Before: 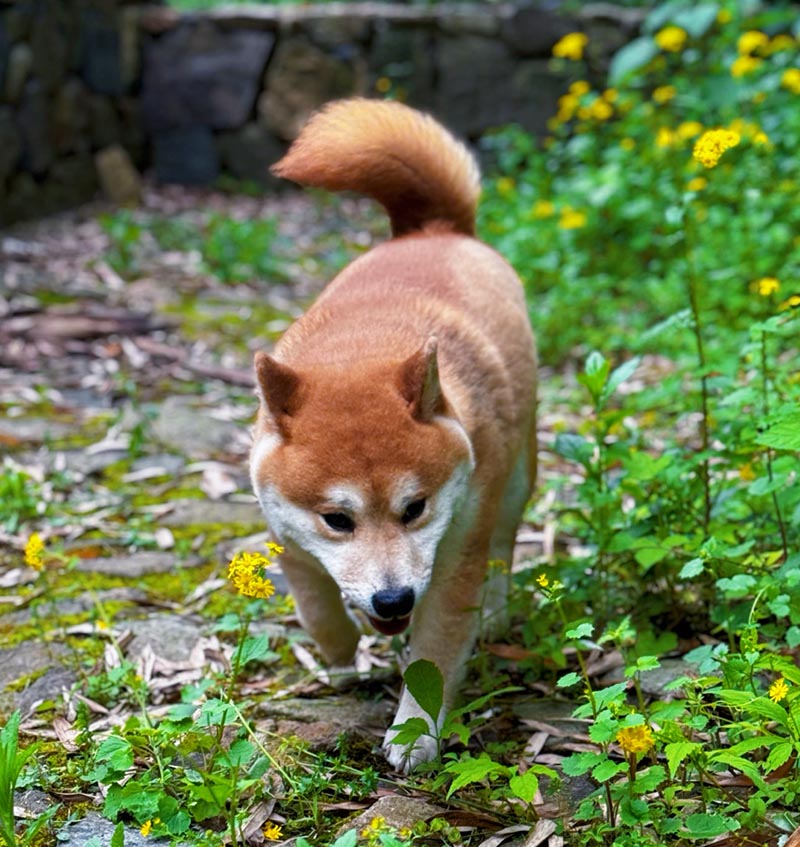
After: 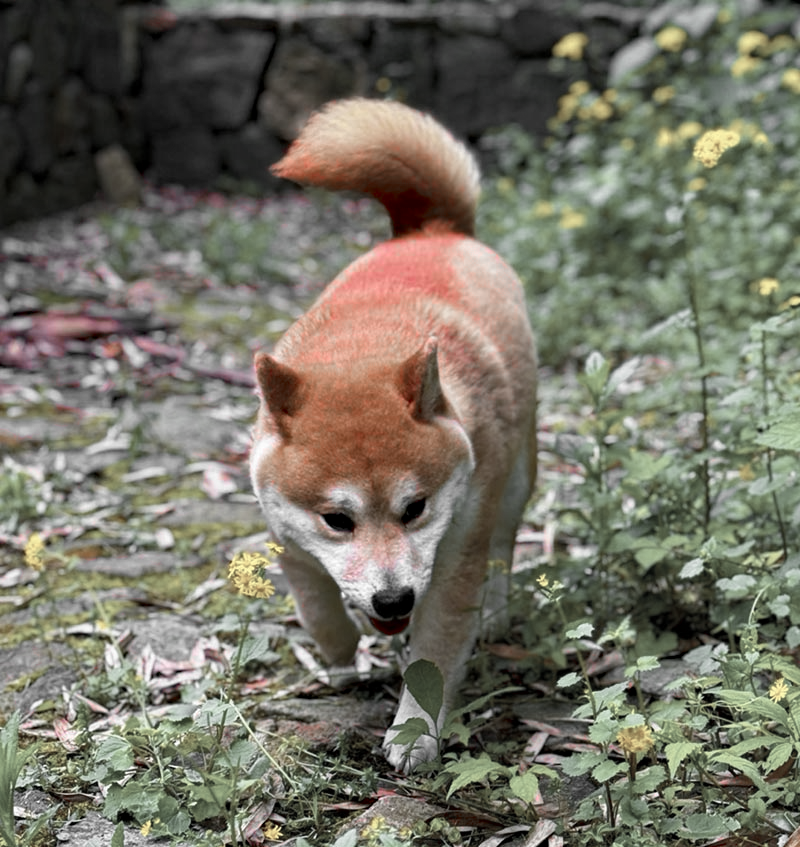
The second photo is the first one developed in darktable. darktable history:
color zones: curves: ch1 [(0, 0.831) (0.08, 0.771) (0.157, 0.268) (0.241, 0.207) (0.562, -0.005) (0.714, -0.013) (0.876, 0.01) (1, 0.831)]
haze removal: adaptive false
